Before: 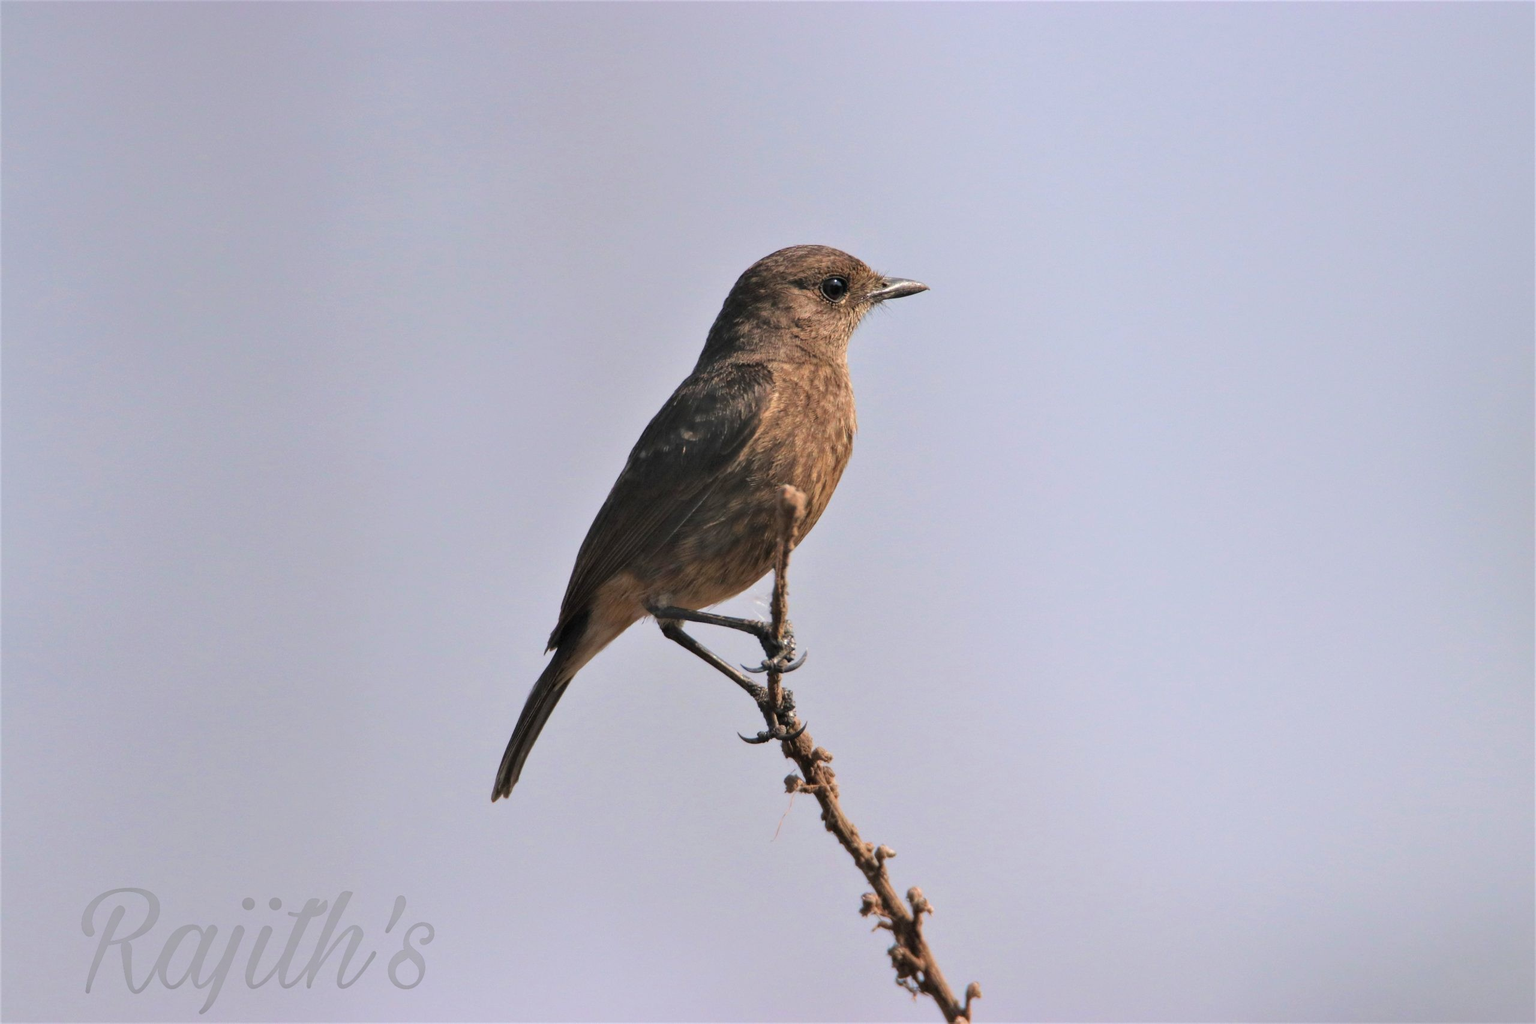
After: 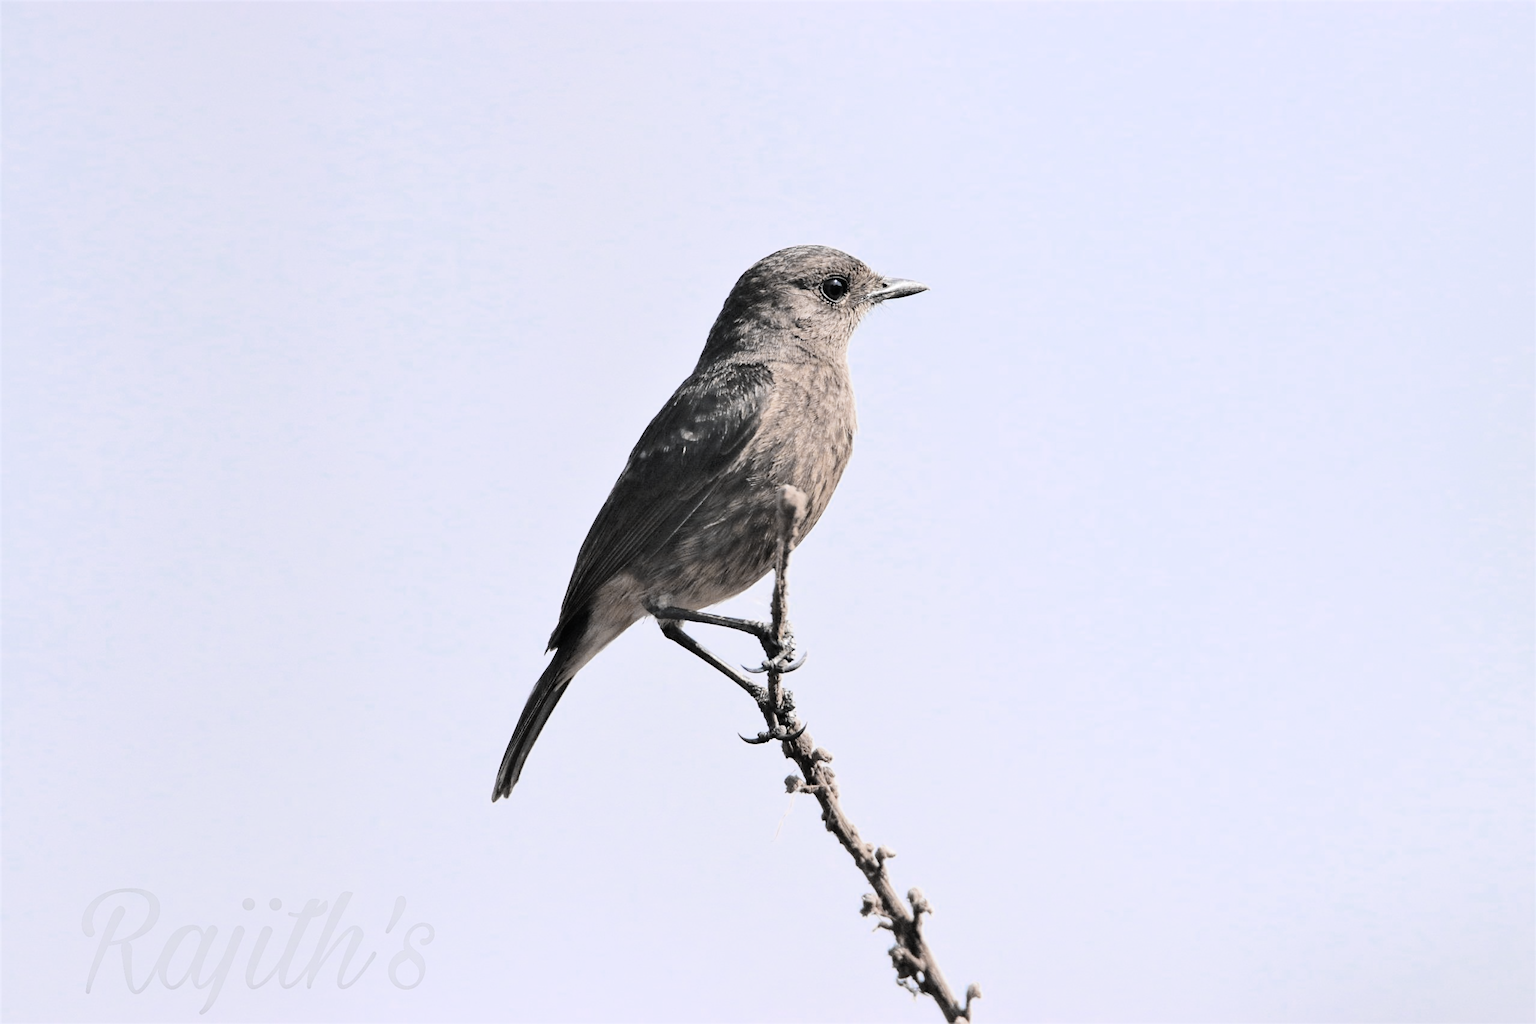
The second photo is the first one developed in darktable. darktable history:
color zones: curves: ch0 [(0, 0.487) (0.241, 0.395) (0.434, 0.373) (0.658, 0.412) (0.838, 0.487)]; ch1 [(0, 0) (0.053, 0.053) (0.211, 0.202) (0.579, 0.259) (0.781, 0.241)]
sharpen: amount 0.201
color calibration: illuminant as shot in camera, x 0.358, y 0.373, temperature 4628.91 K
base curve: curves: ch0 [(0, 0) (0, 0.001) (0.001, 0.001) (0.004, 0.002) (0.007, 0.004) (0.015, 0.013) (0.033, 0.045) (0.052, 0.096) (0.075, 0.17) (0.099, 0.241) (0.163, 0.42) (0.219, 0.55) (0.259, 0.616) (0.327, 0.722) (0.365, 0.765) (0.522, 0.873) (0.547, 0.881) (0.689, 0.919) (0.826, 0.952) (1, 1)]
